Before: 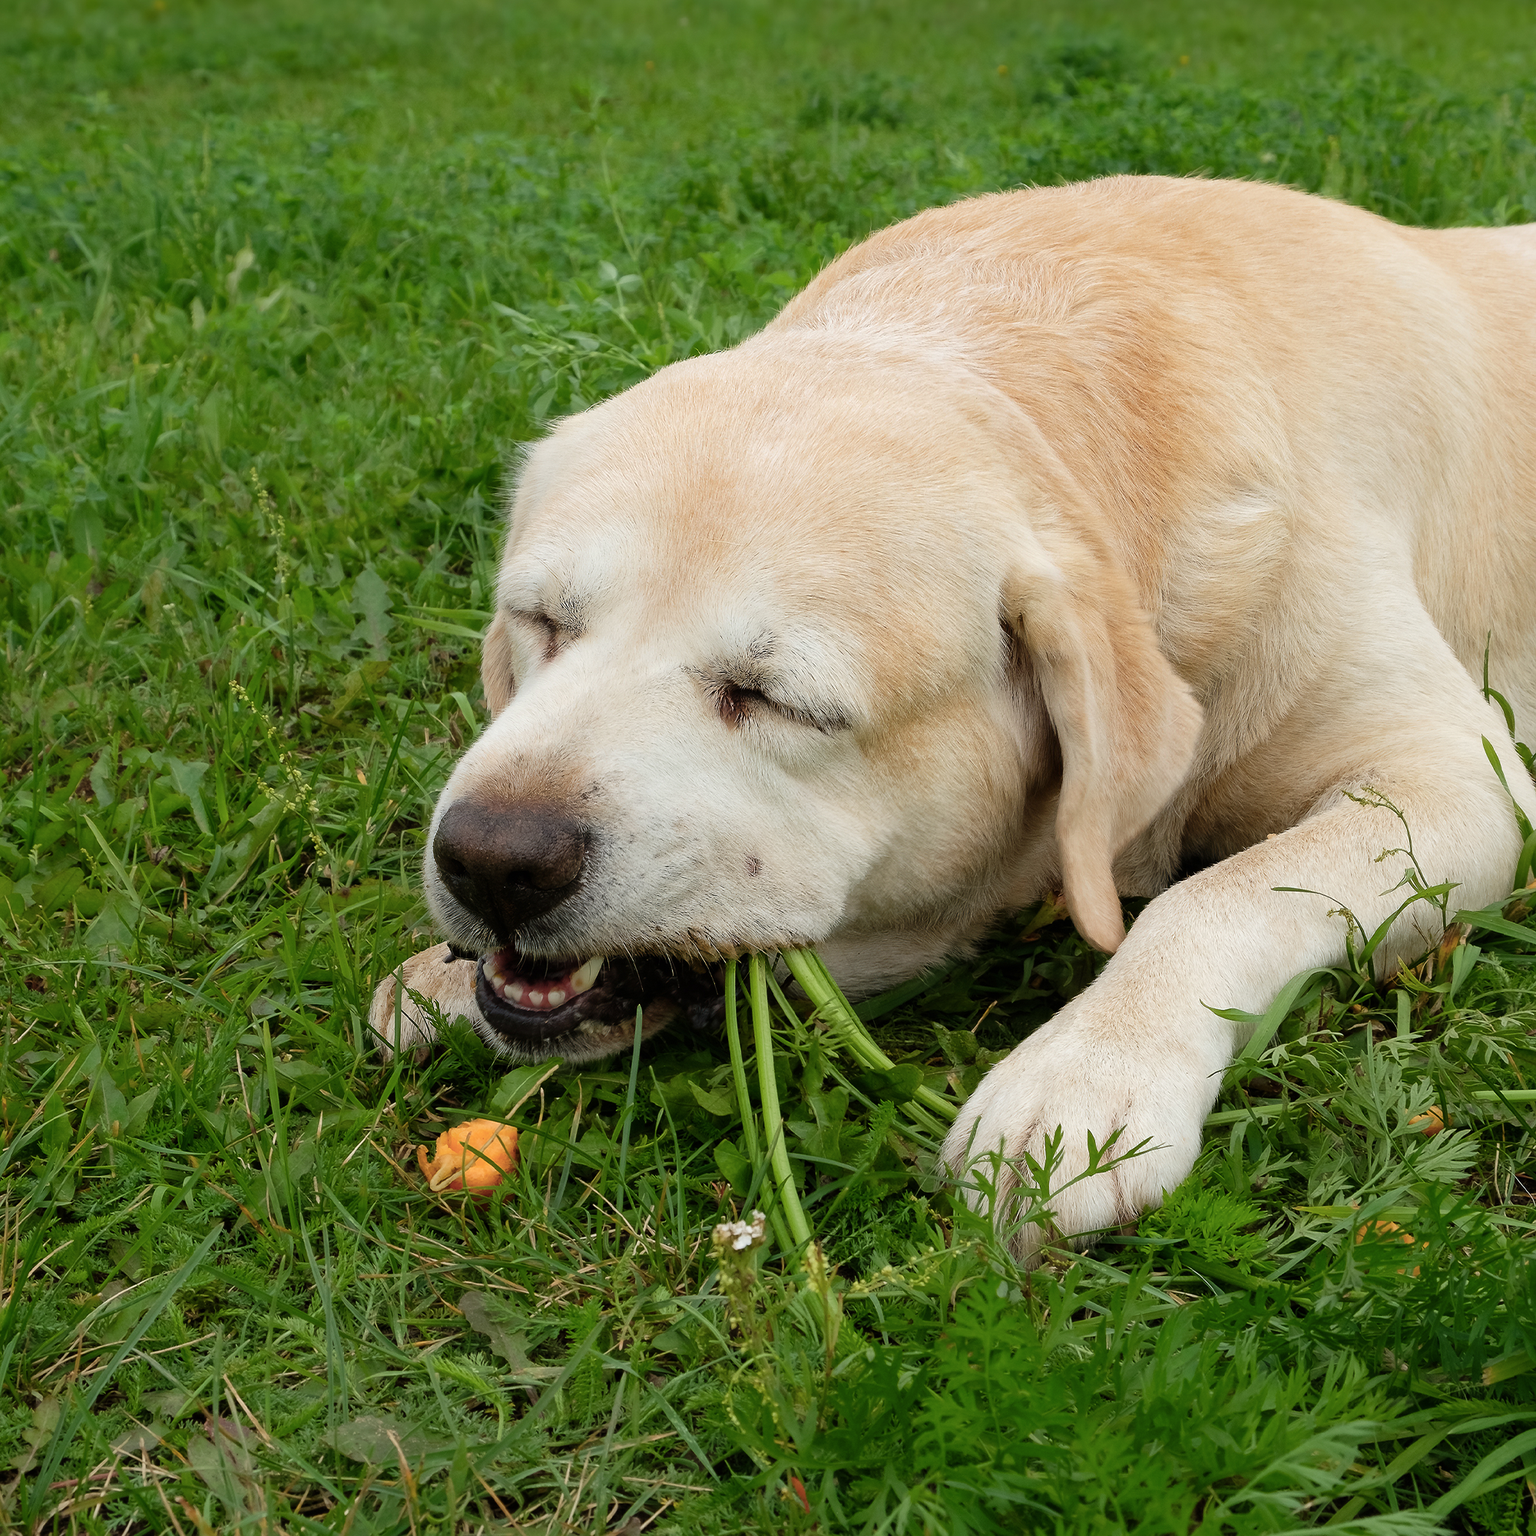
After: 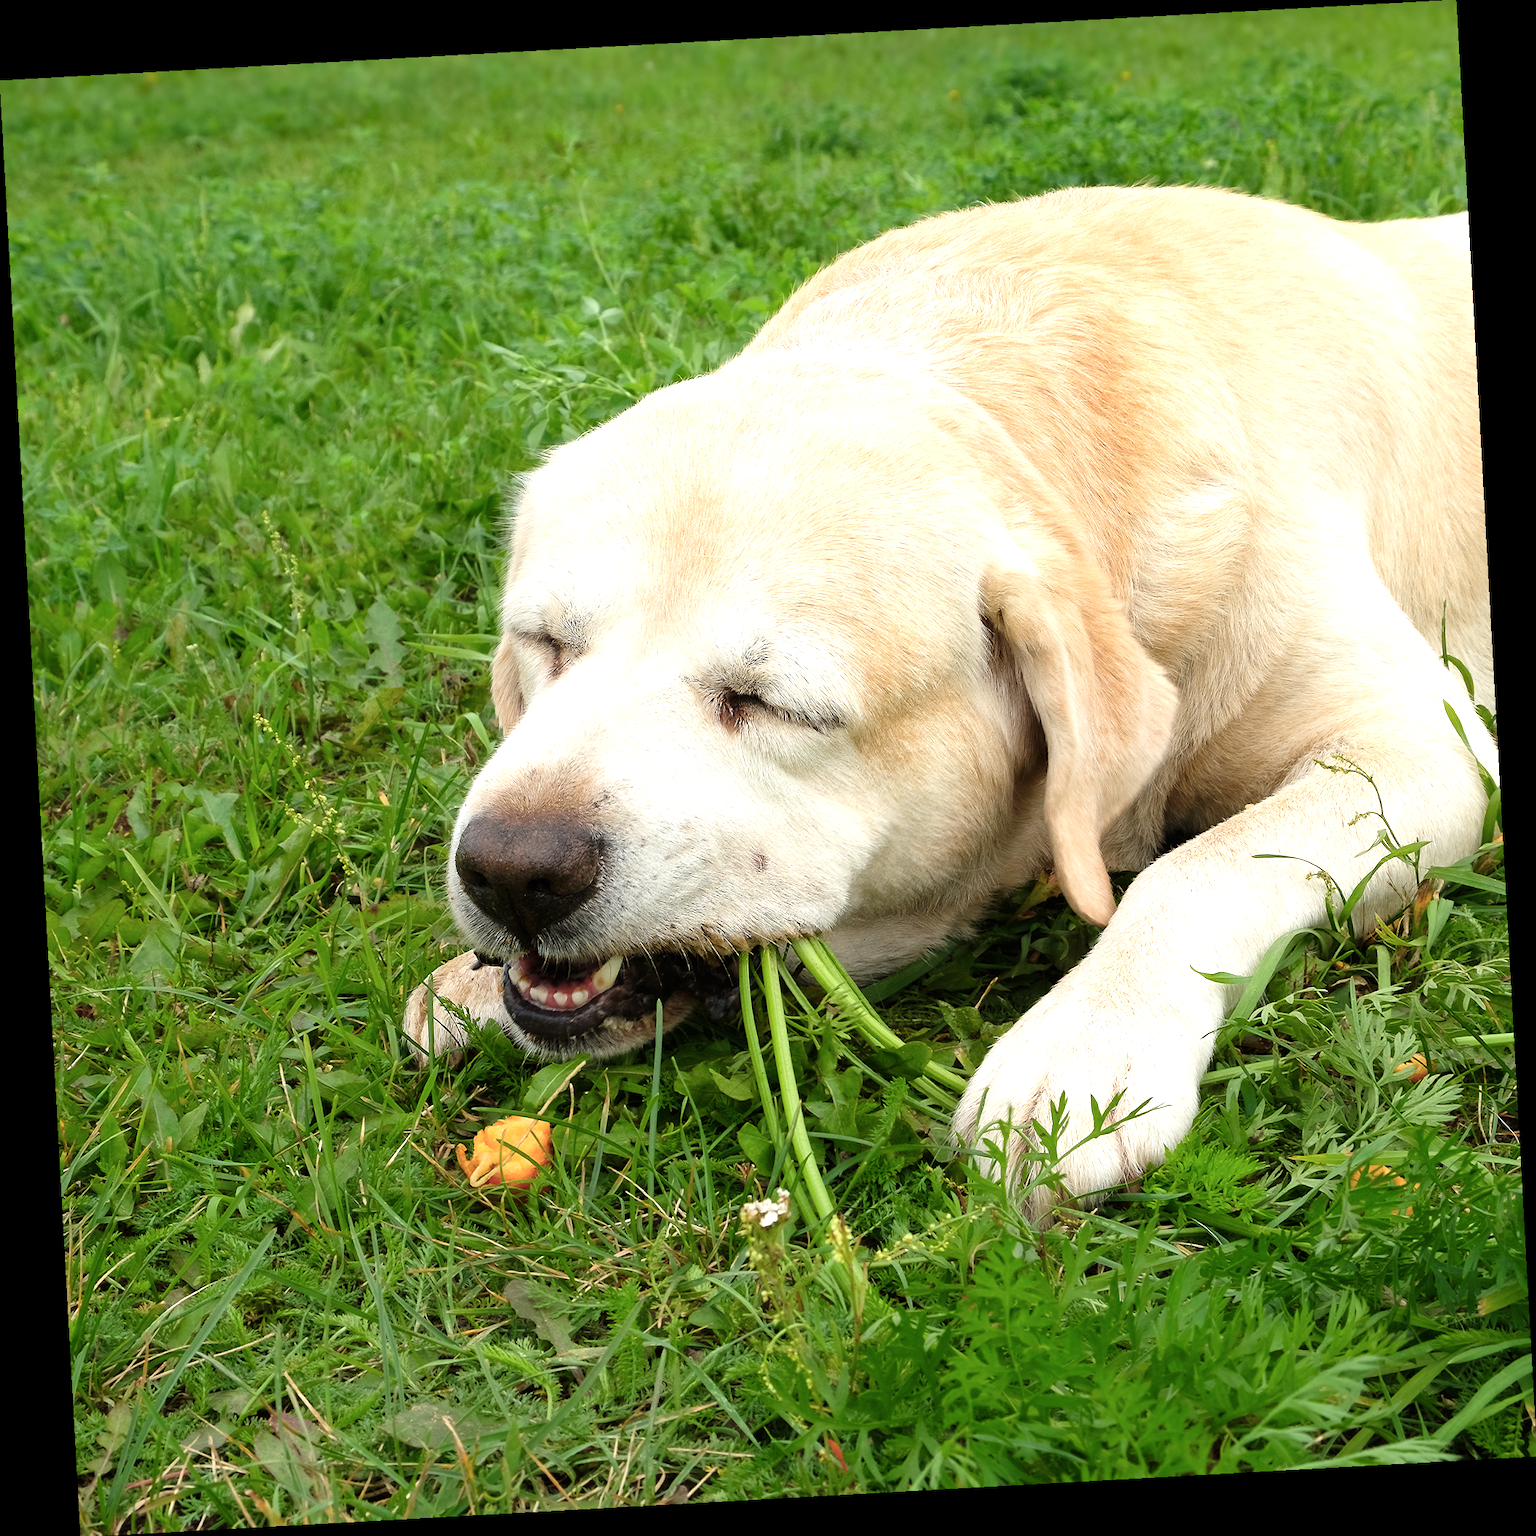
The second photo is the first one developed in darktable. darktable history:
exposure: exposure 0.781 EV, compensate highlight preservation false
rotate and perspective: rotation -3.18°, automatic cropping off
